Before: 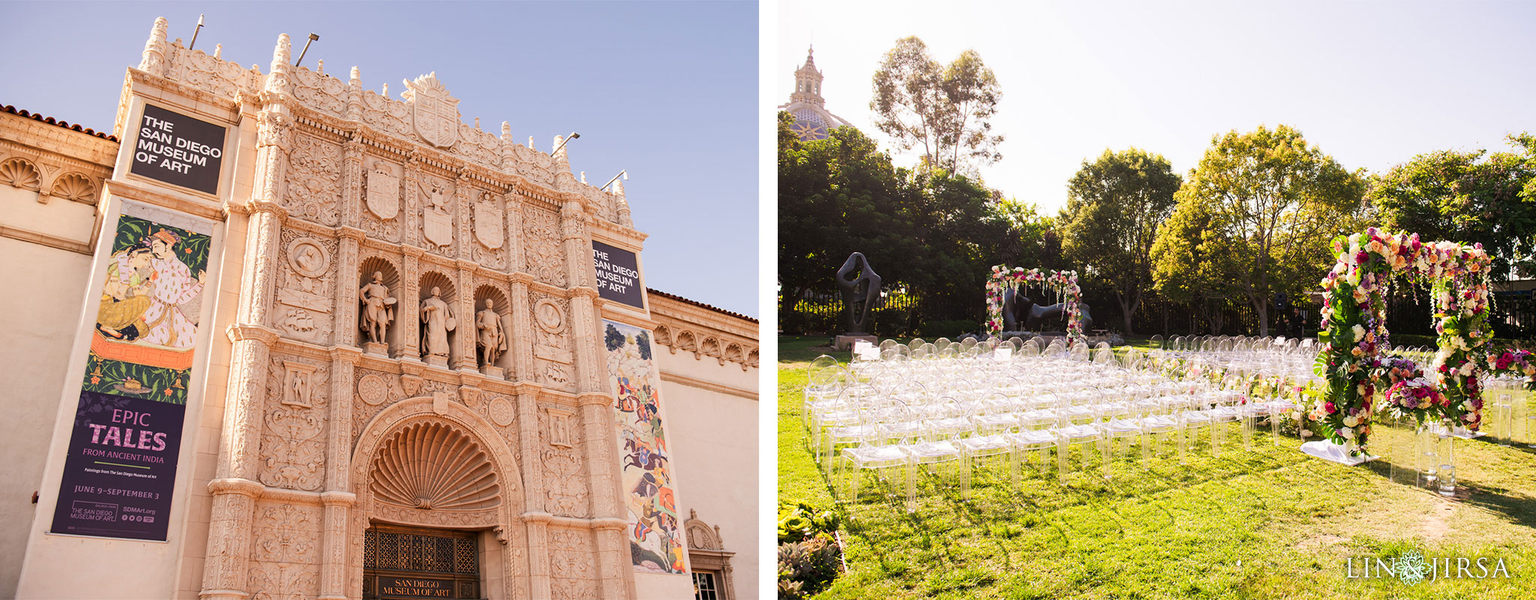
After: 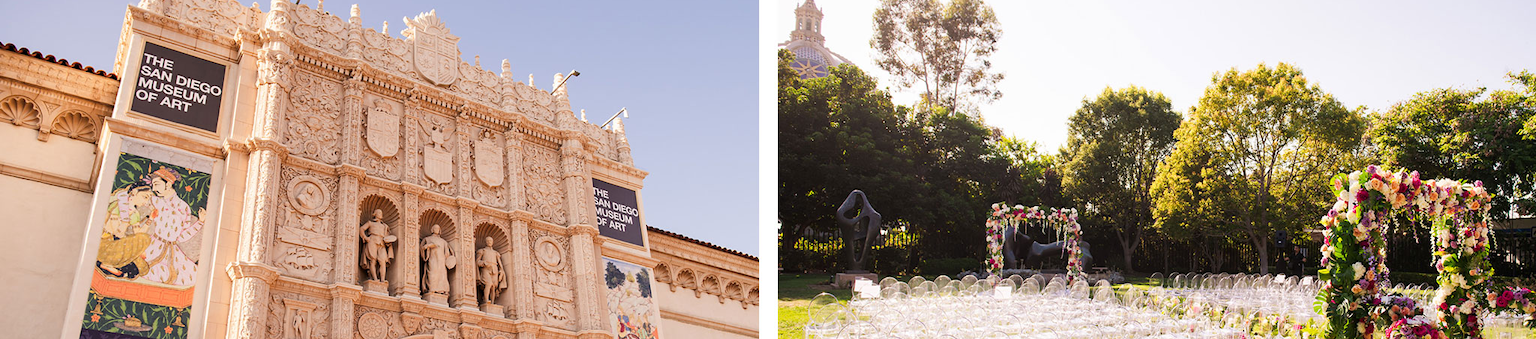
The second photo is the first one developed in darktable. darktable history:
crop and rotate: top 10.425%, bottom 33.048%
